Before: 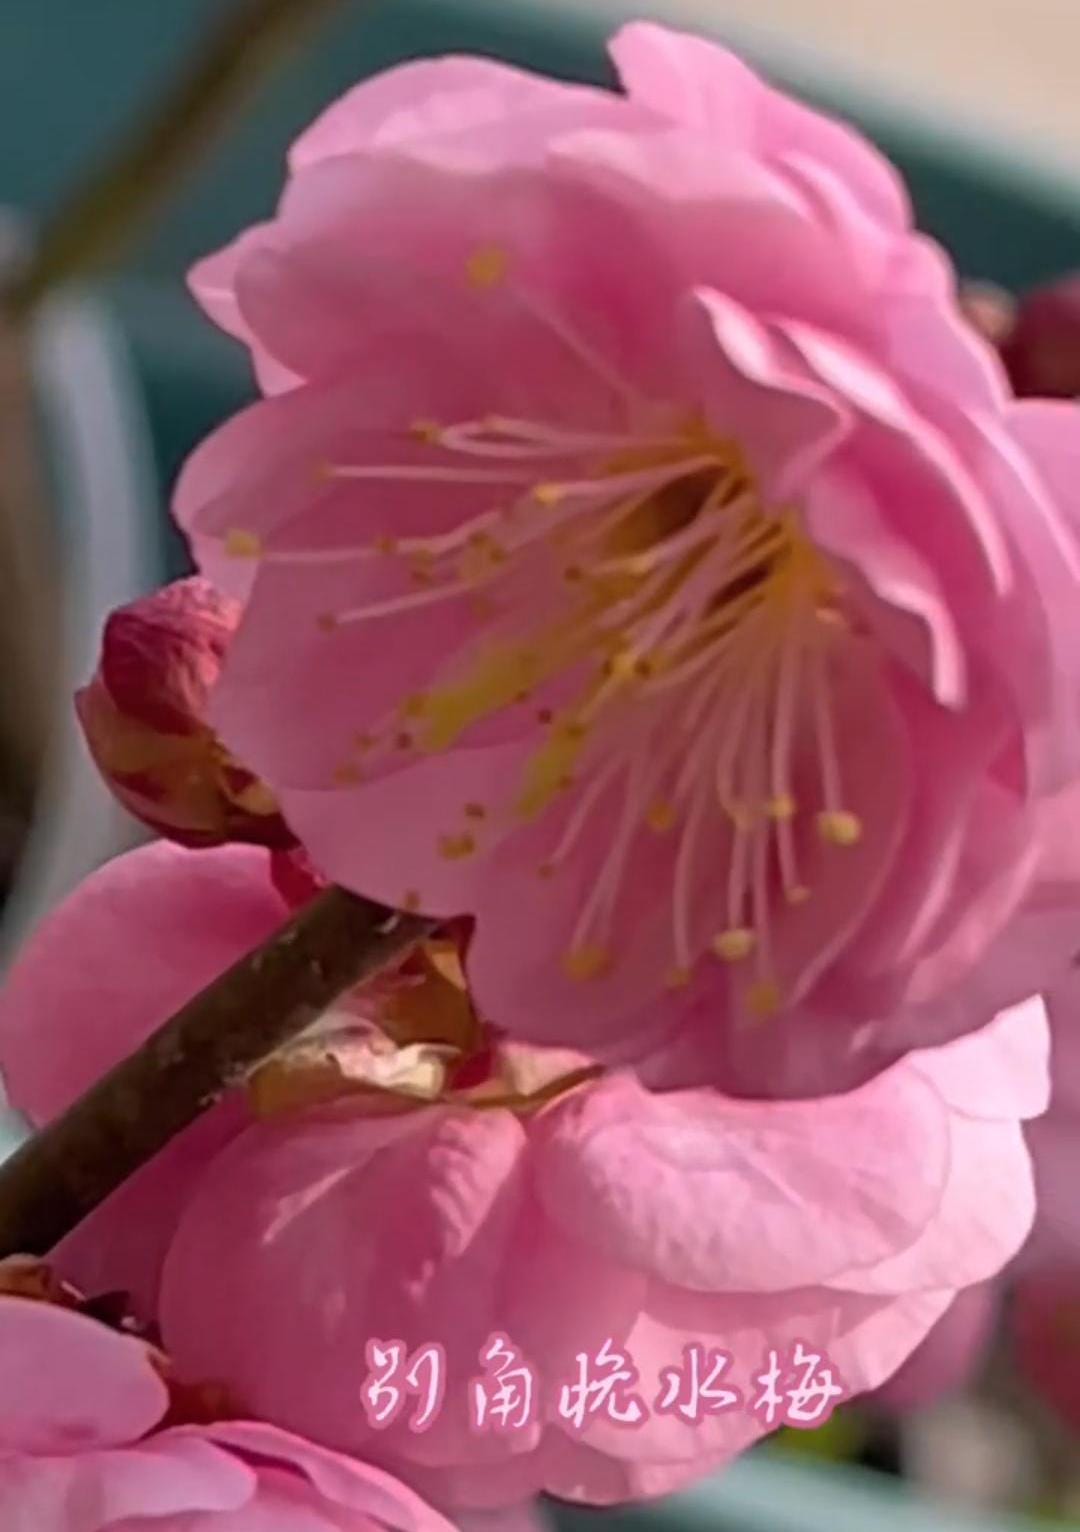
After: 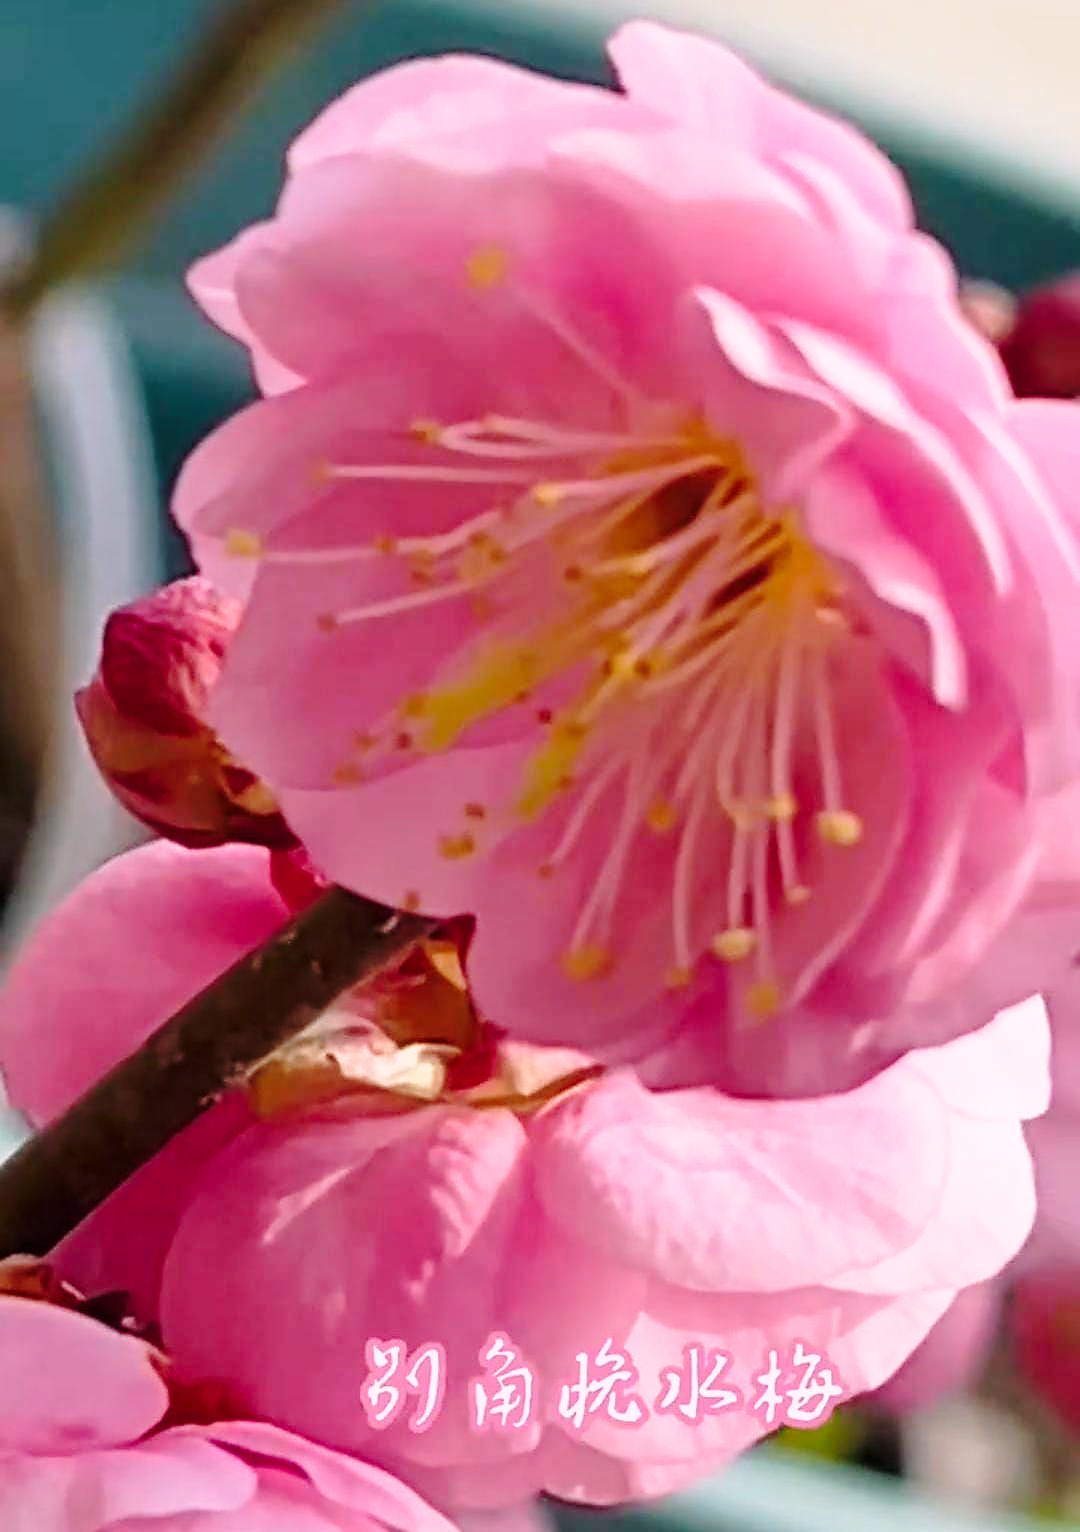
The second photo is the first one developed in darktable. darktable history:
base curve: curves: ch0 [(0, 0) (0.028, 0.03) (0.121, 0.232) (0.46, 0.748) (0.859, 0.968) (1, 1)], preserve colors none
sharpen: radius 1.351, amount 1.236, threshold 0.8
